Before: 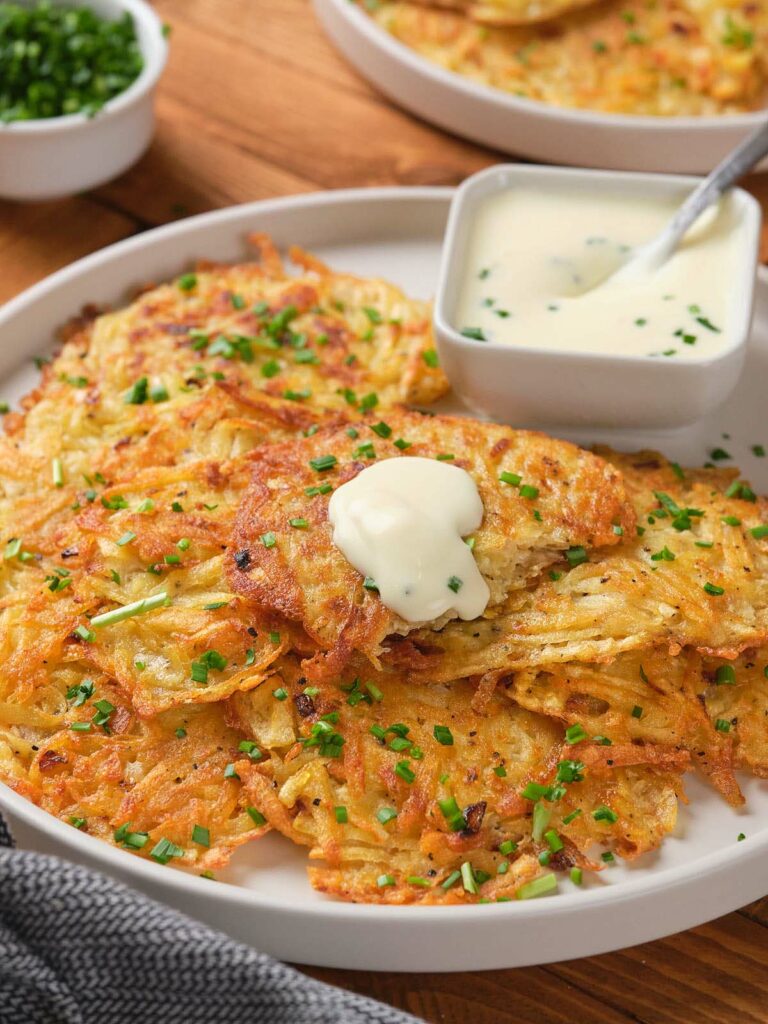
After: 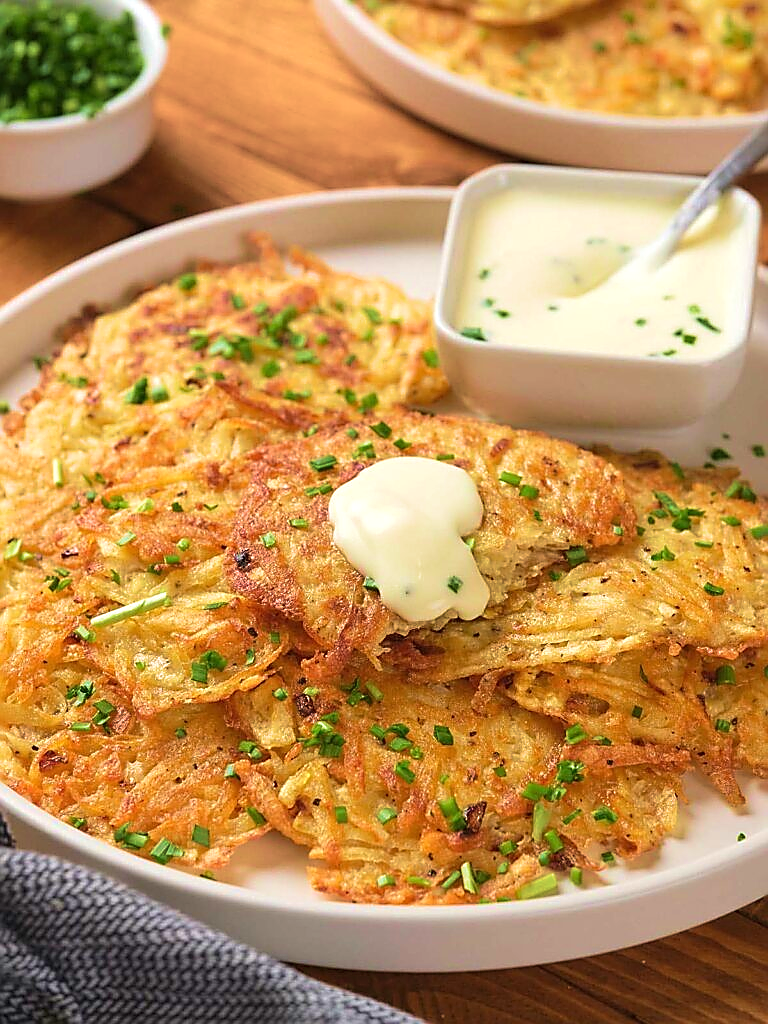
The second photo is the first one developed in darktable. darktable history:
velvia: strength 73.98%
sharpen: radius 1.415, amount 1.234, threshold 0.645
exposure: black level correction 0, exposure 0.199 EV, compensate exposure bias true, compensate highlight preservation false
